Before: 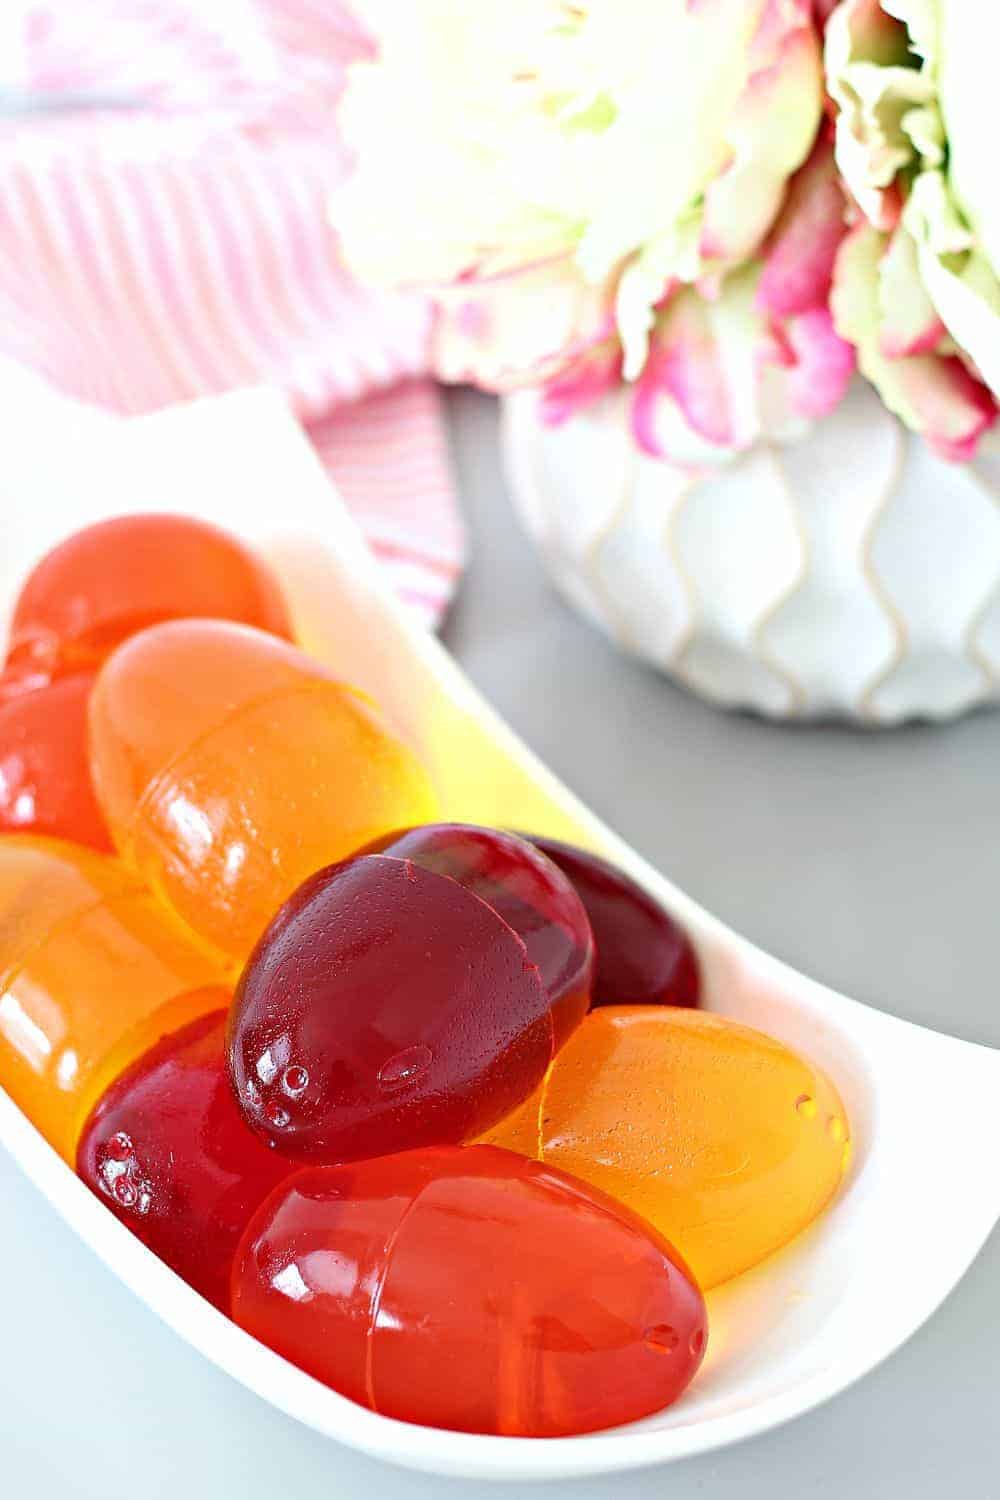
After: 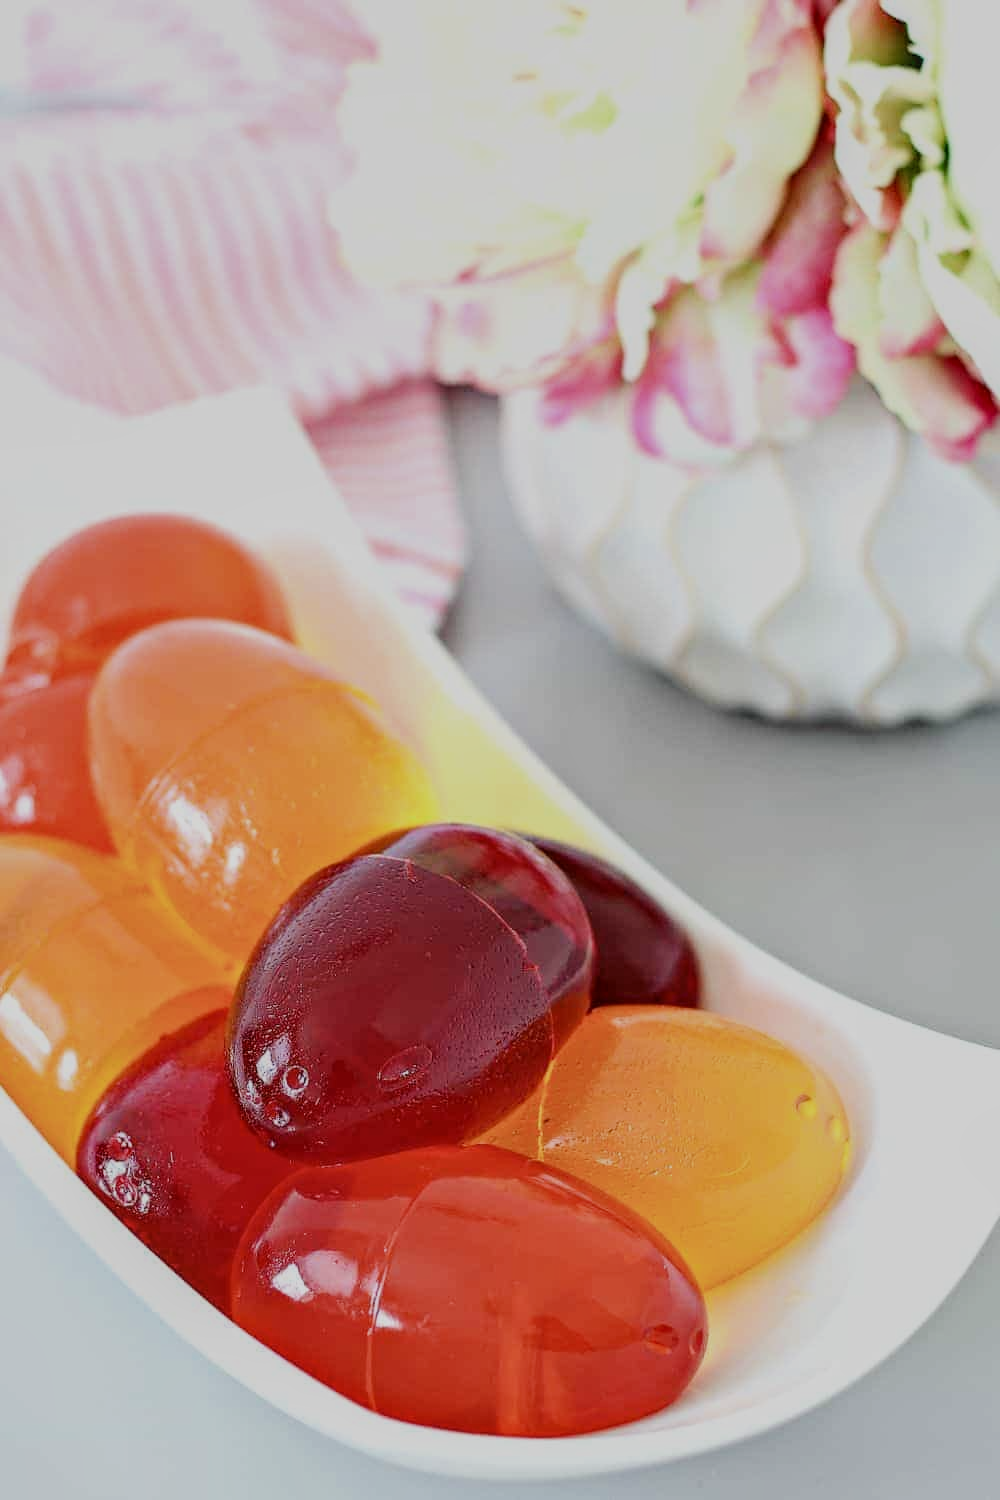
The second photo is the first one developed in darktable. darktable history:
contrast brightness saturation: contrast -0.08, brightness -0.04, saturation -0.11
local contrast: detail 130%
filmic rgb: black relative exposure -7.65 EV, white relative exposure 4.56 EV, hardness 3.61
